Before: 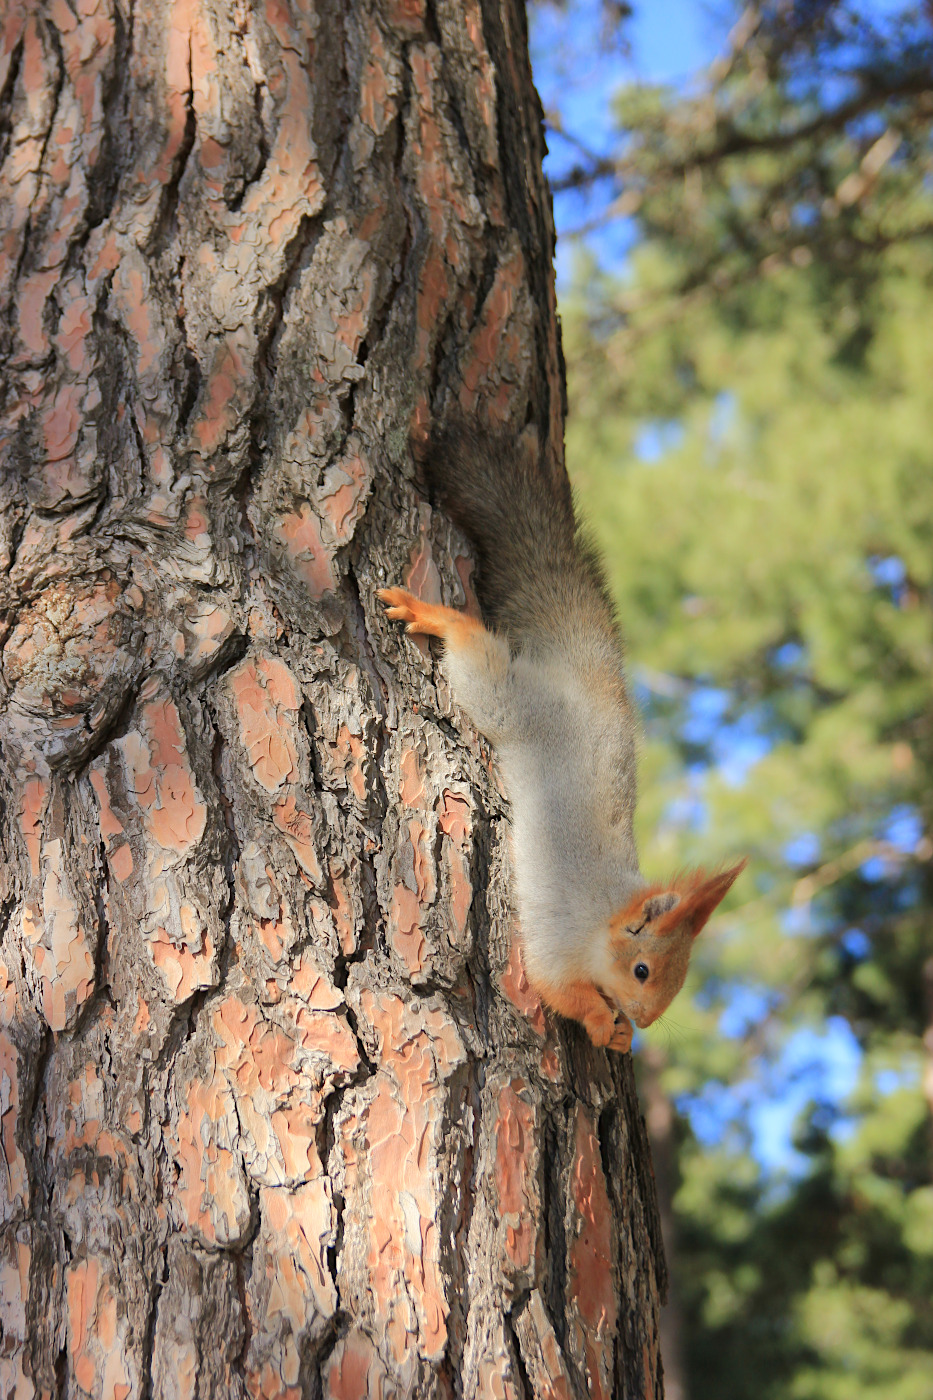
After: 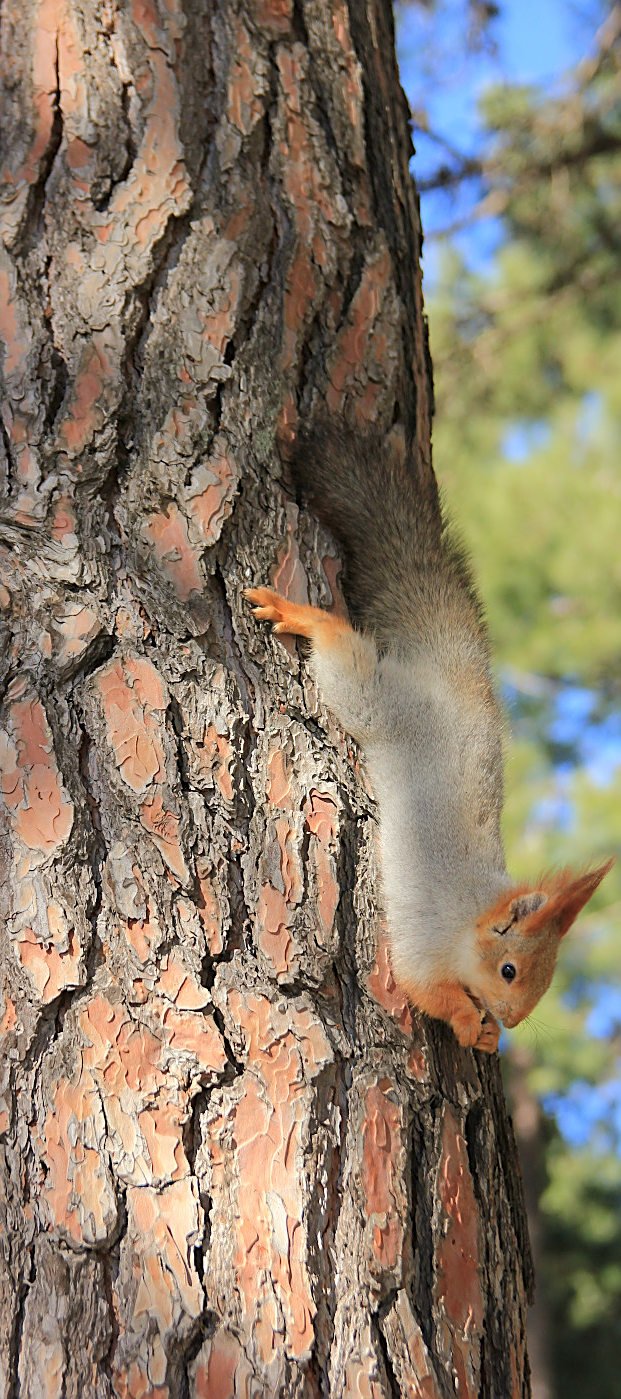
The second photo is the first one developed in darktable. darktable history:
sharpen: on, module defaults
crop and rotate: left 14.385%, right 18.948%
